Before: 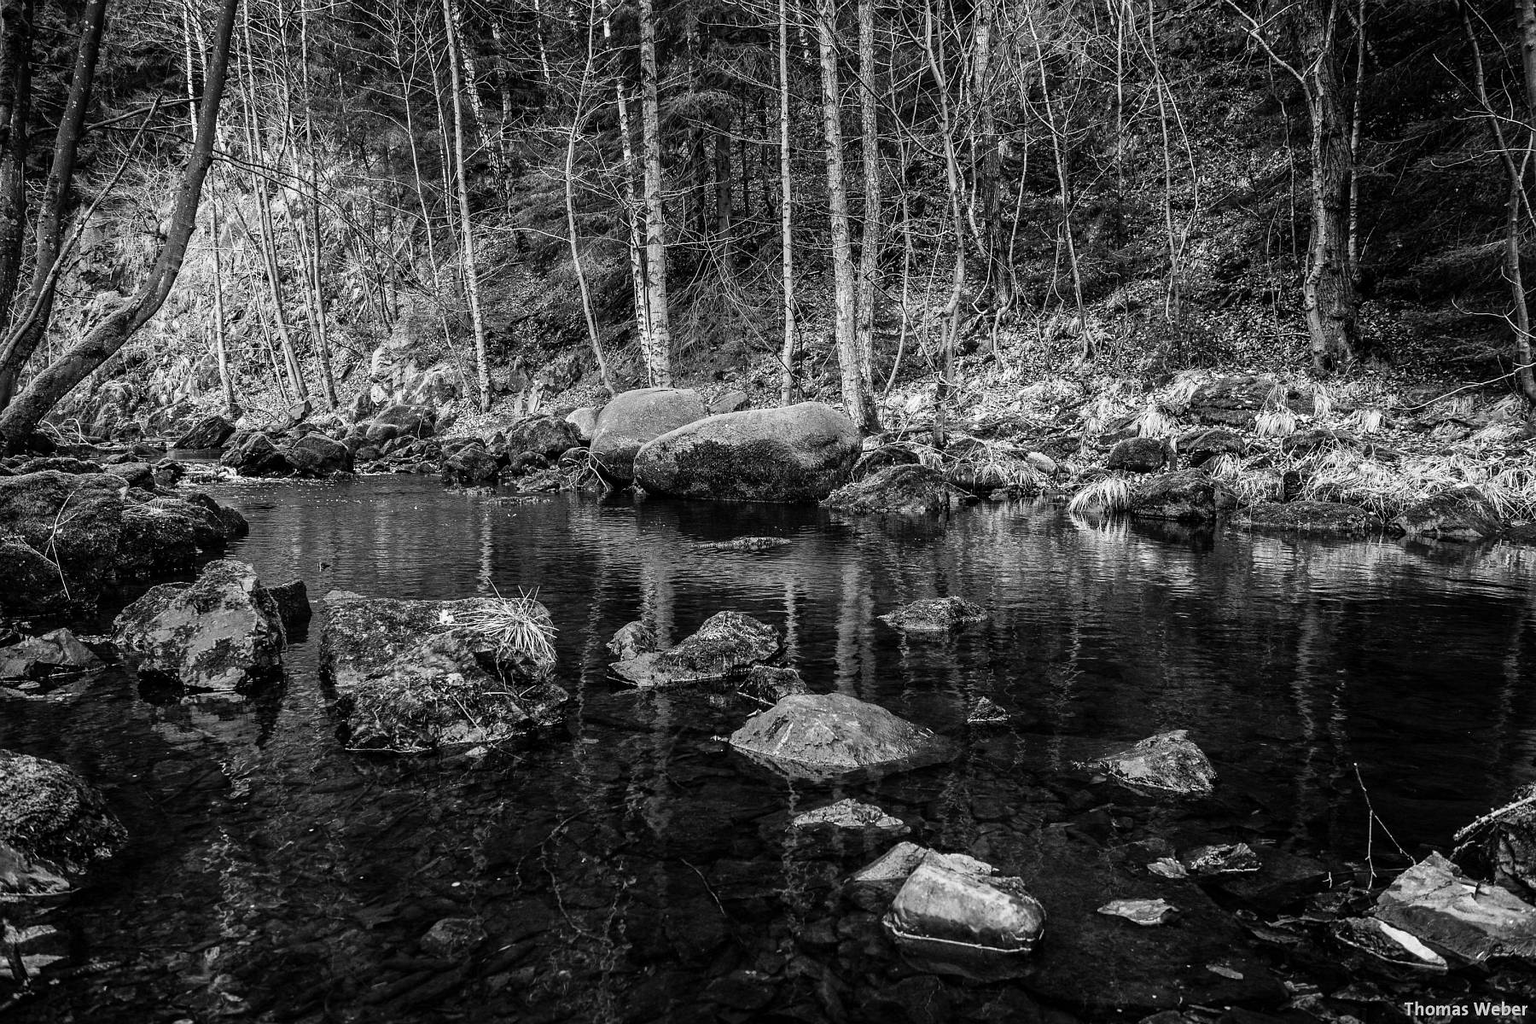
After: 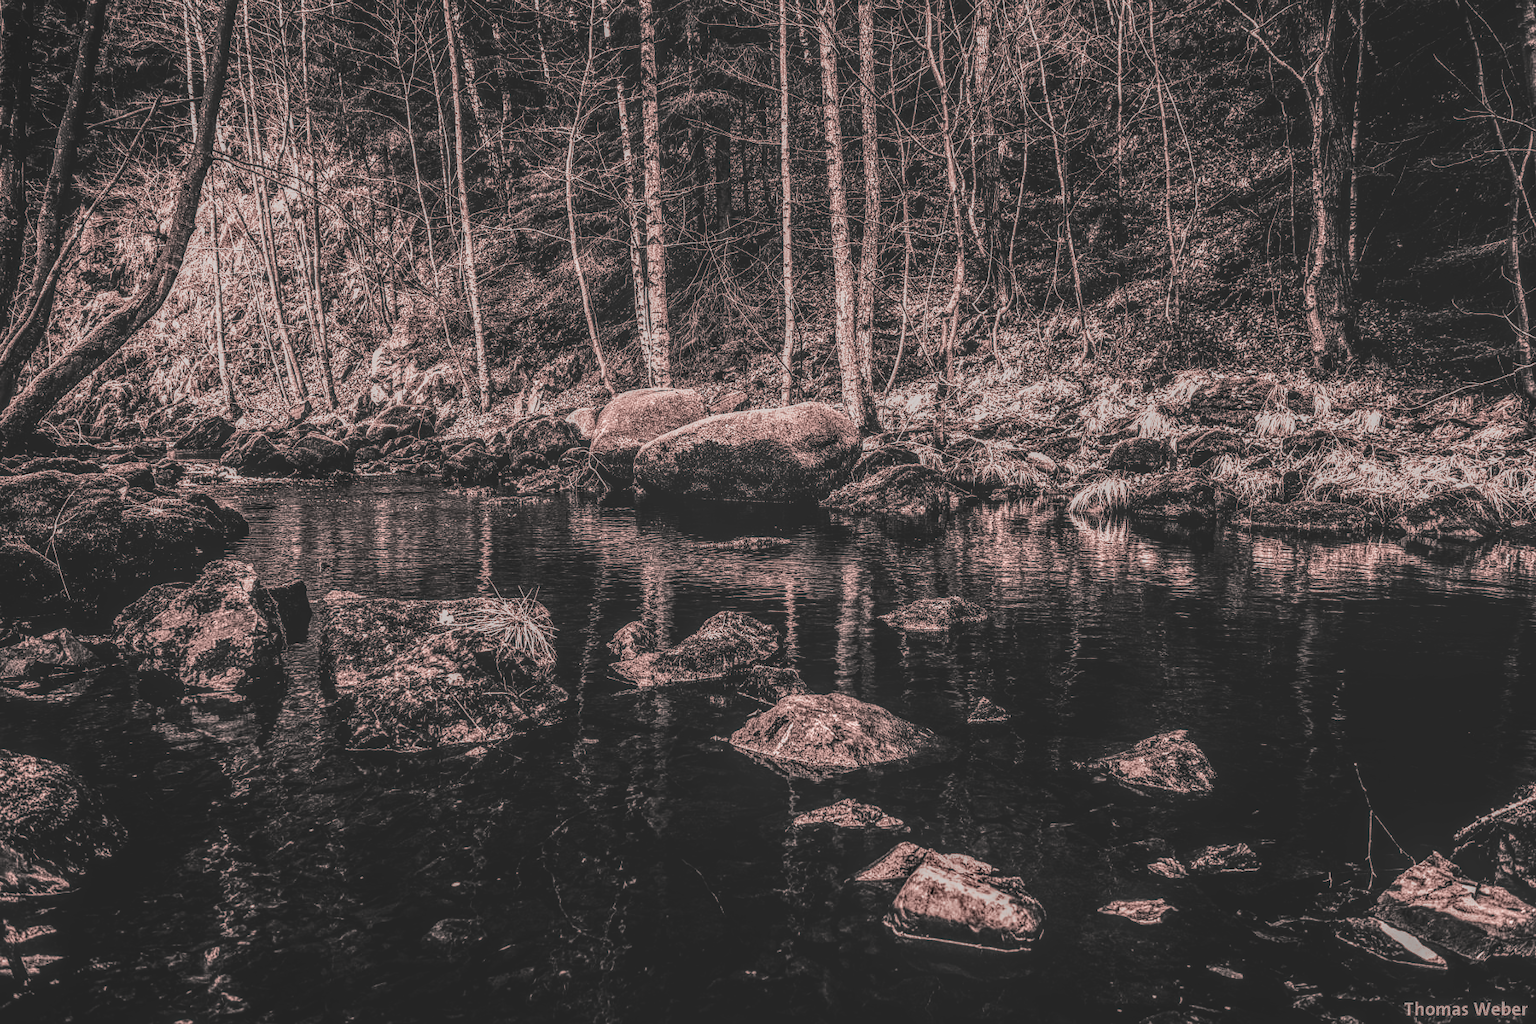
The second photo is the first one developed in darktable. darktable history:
base curve: curves: ch0 [(0, 0.036) (0.007, 0.037) (0.604, 0.887) (1, 1)], preserve colors none
contrast brightness saturation: contrast 0.187, brightness -0.106, saturation 0.21
local contrast: highlights 4%, shadows 6%, detail 200%, midtone range 0.25
color balance rgb: highlights gain › chroma 4.413%, highlights gain › hue 33.24°, perceptual saturation grading › global saturation 24.226%, perceptual saturation grading › highlights -23.36%, perceptual saturation grading › mid-tones 24.353%, perceptual saturation grading › shadows 40.6%, global vibrance 20%
